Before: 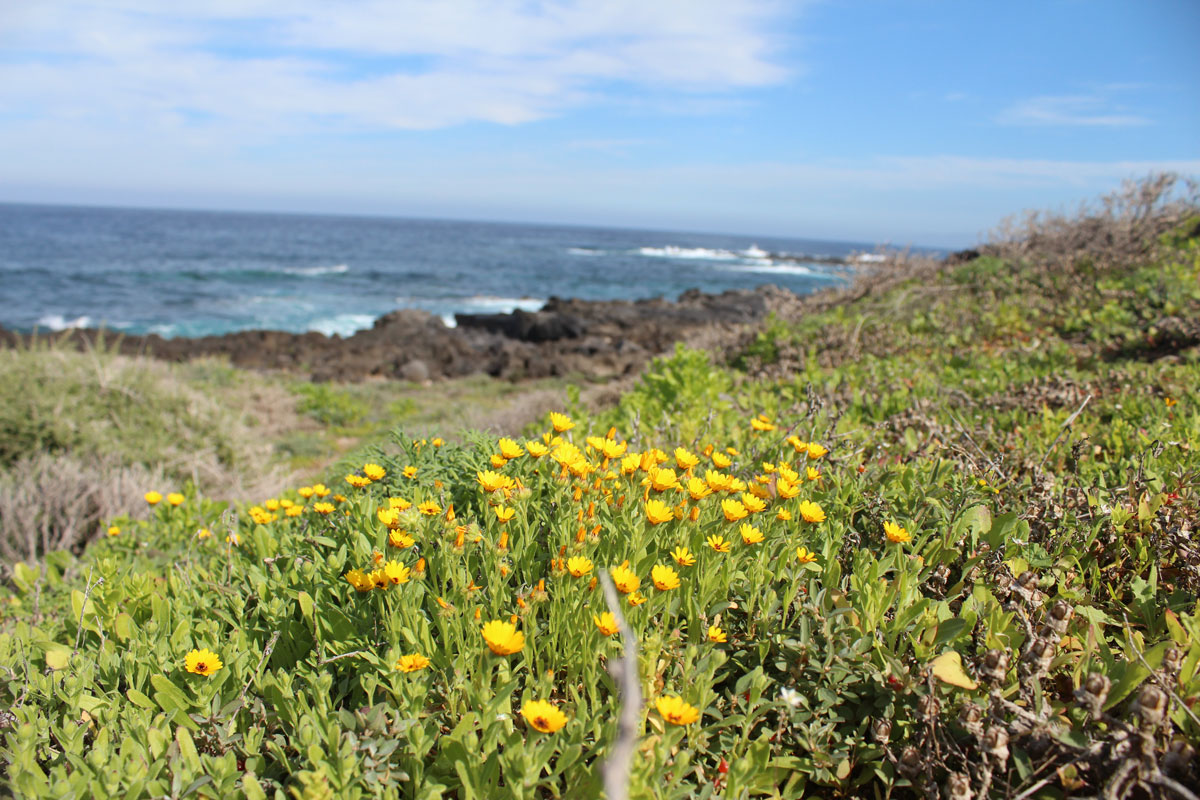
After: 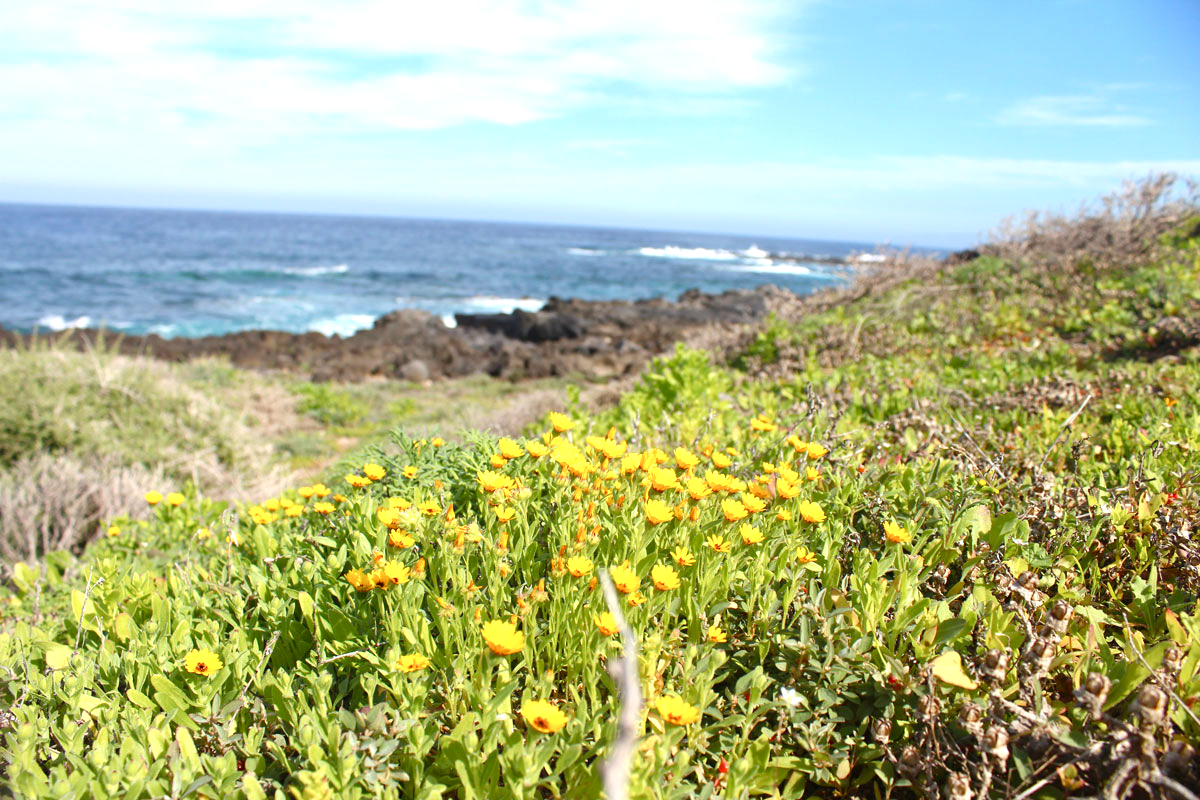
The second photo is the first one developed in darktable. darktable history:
exposure: black level correction 0, exposure 0.702 EV, compensate highlight preservation false
color balance rgb: perceptual saturation grading › global saturation 20%, perceptual saturation grading › highlights -24.728%, perceptual saturation grading › shadows 24.888%
